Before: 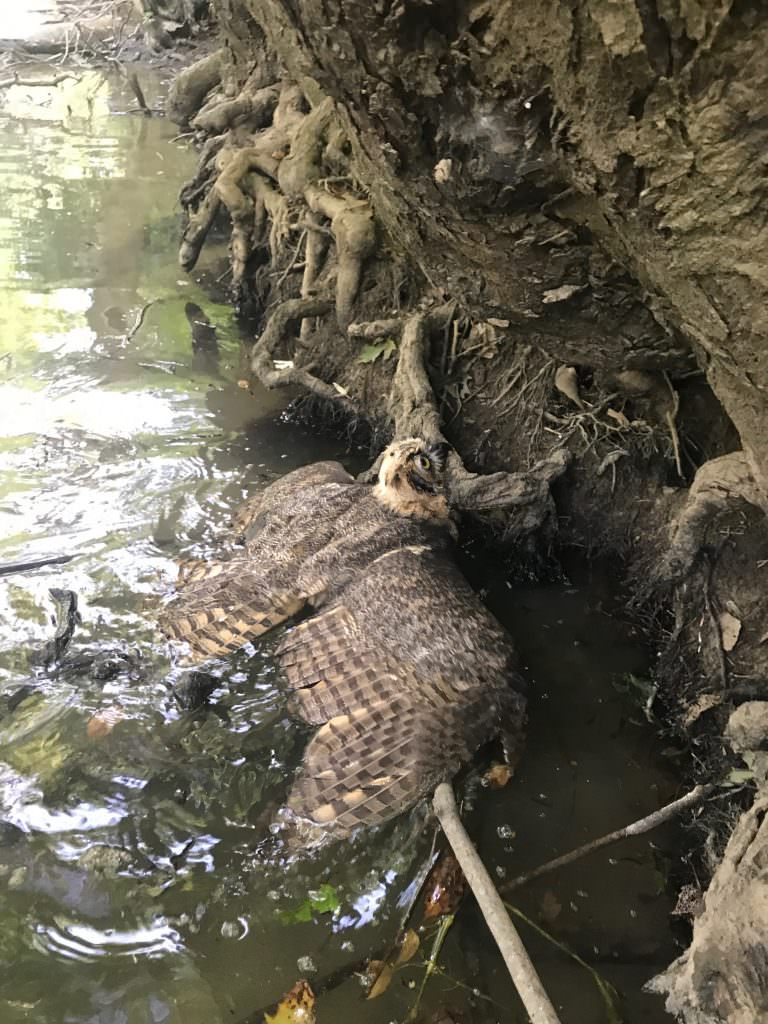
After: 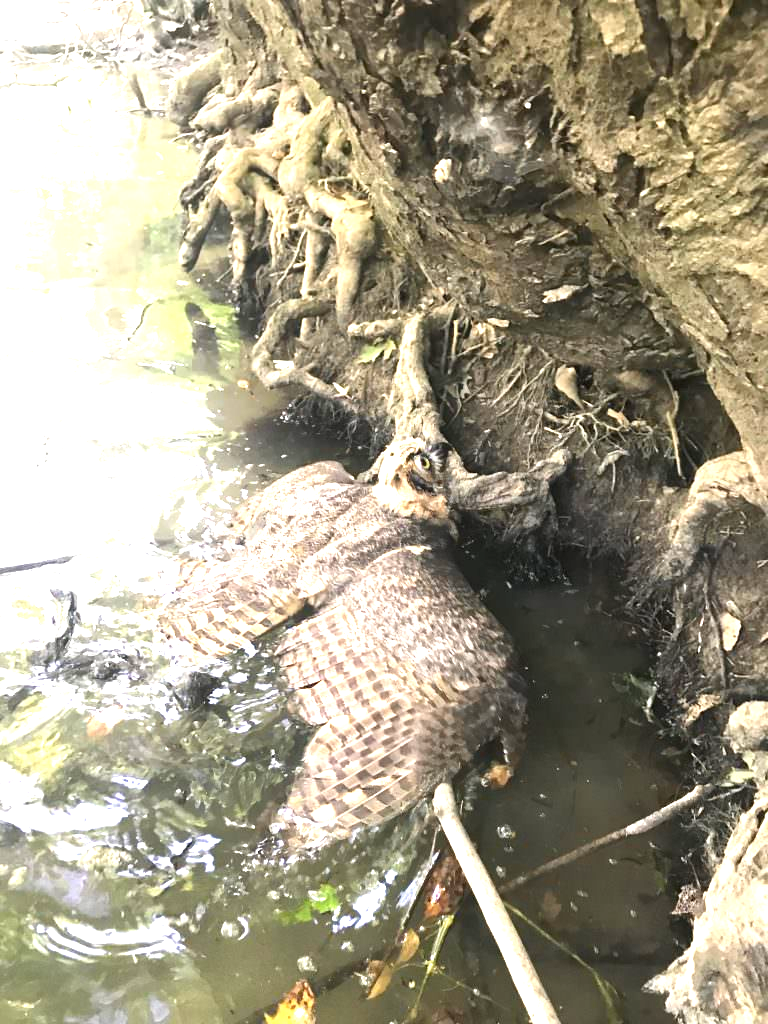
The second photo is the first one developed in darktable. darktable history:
exposure: black level correction 0, exposure 1.741 EV, compensate exposure bias true, compensate highlight preservation false
contrast equalizer: y [[0.5 ×4, 0.483, 0.43], [0.5 ×6], [0.5 ×6], [0 ×6], [0 ×6]]
